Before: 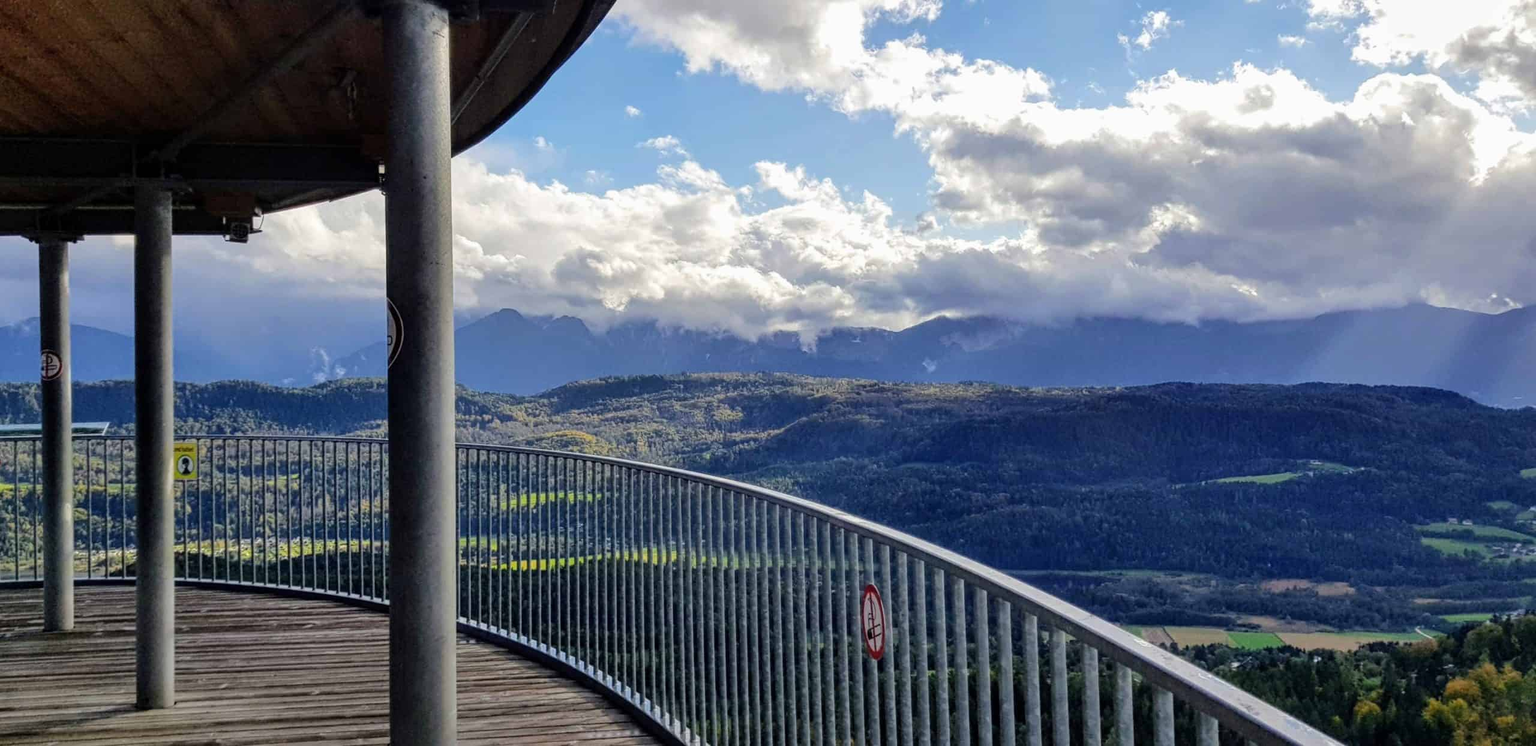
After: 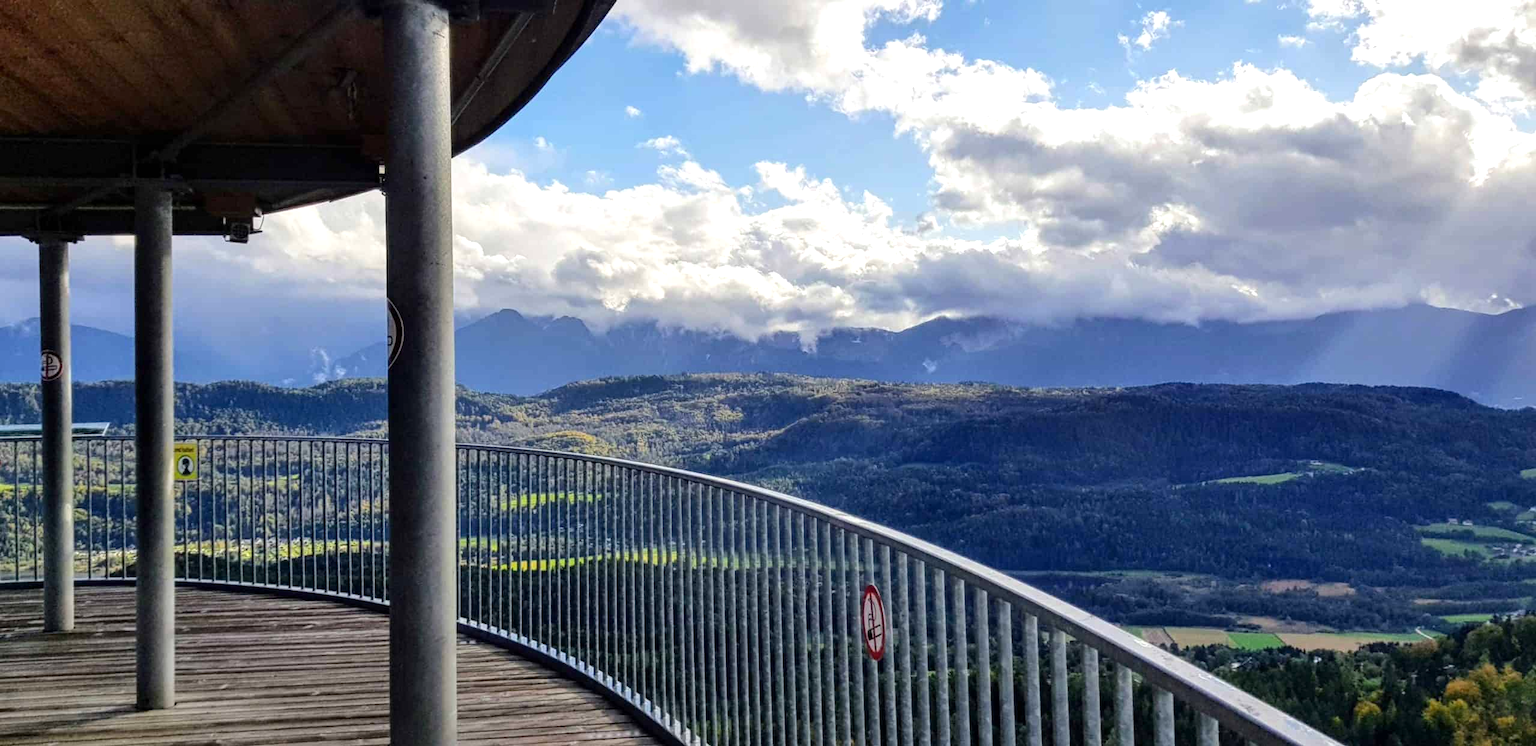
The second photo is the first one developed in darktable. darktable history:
exposure: exposure 0.297 EV, compensate exposure bias true, compensate highlight preservation false
tone equalizer: -7 EV 0.118 EV, mask exposure compensation -0.506 EV
contrast brightness saturation: contrast 0.083, saturation 0.018
